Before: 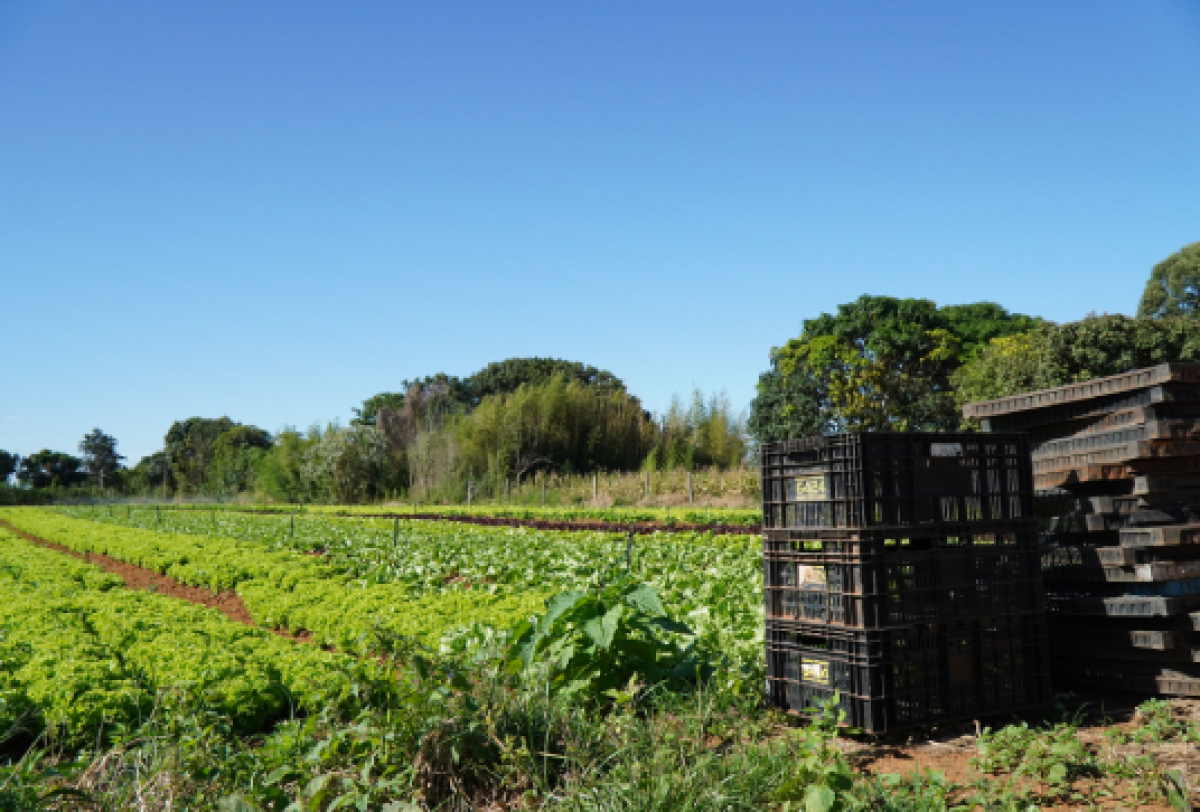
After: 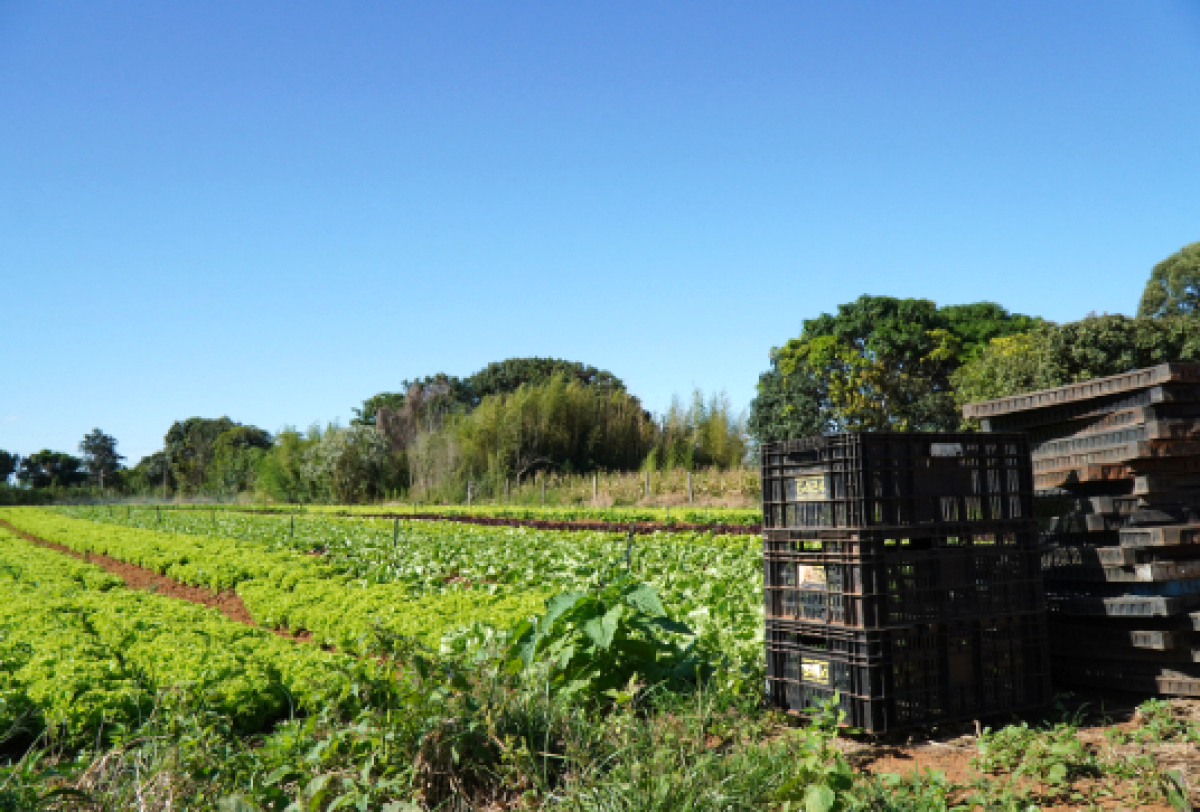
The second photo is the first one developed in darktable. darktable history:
exposure: exposure 0.2 EV, compensate exposure bias true, compensate highlight preservation false
tone equalizer: edges refinement/feathering 500, mask exposure compensation -1.57 EV, preserve details no
